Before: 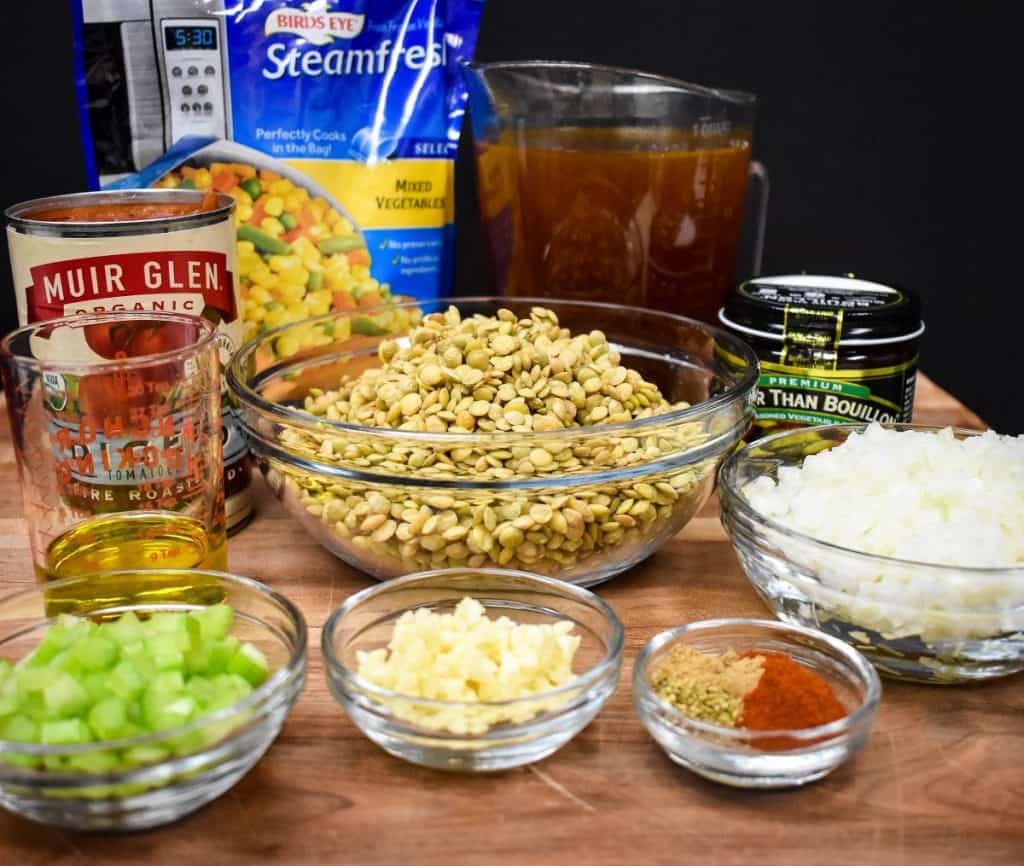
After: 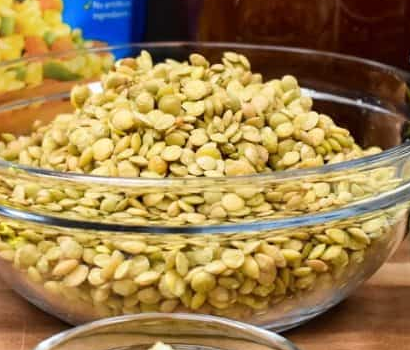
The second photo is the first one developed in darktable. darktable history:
crop: left 30.099%, top 29.512%, right 29.809%, bottom 30.017%
